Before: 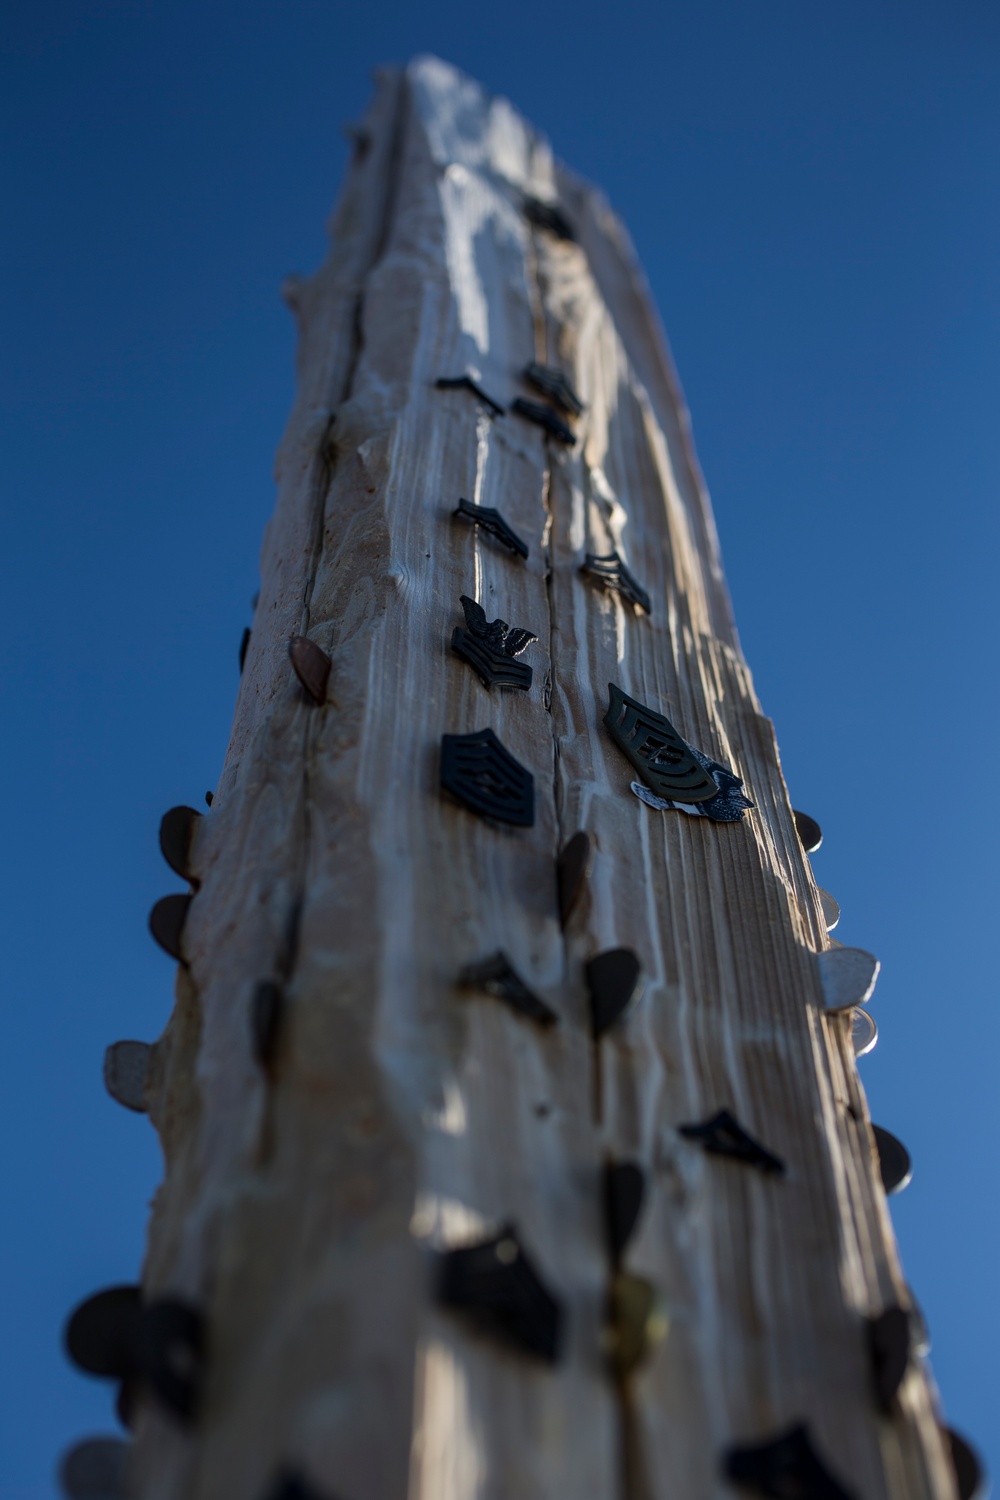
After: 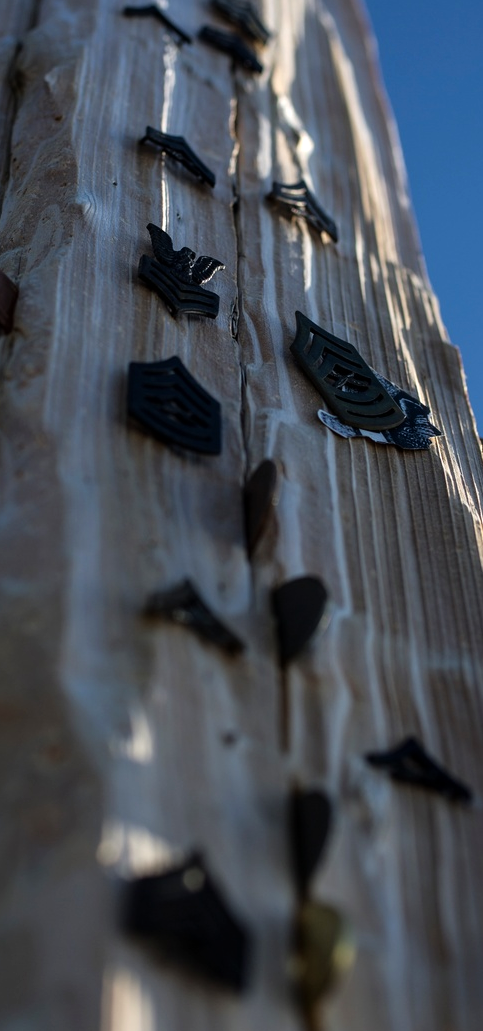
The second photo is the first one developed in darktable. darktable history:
tone equalizer: -8 EV -0.45 EV, -7 EV -0.425 EV, -6 EV -0.326 EV, -5 EV -0.26 EV, -3 EV 0.252 EV, -2 EV 0.351 EV, -1 EV 0.387 EV, +0 EV 0.412 EV
crop: left 31.328%, top 24.802%, right 20.372%, bottom 6.445%
